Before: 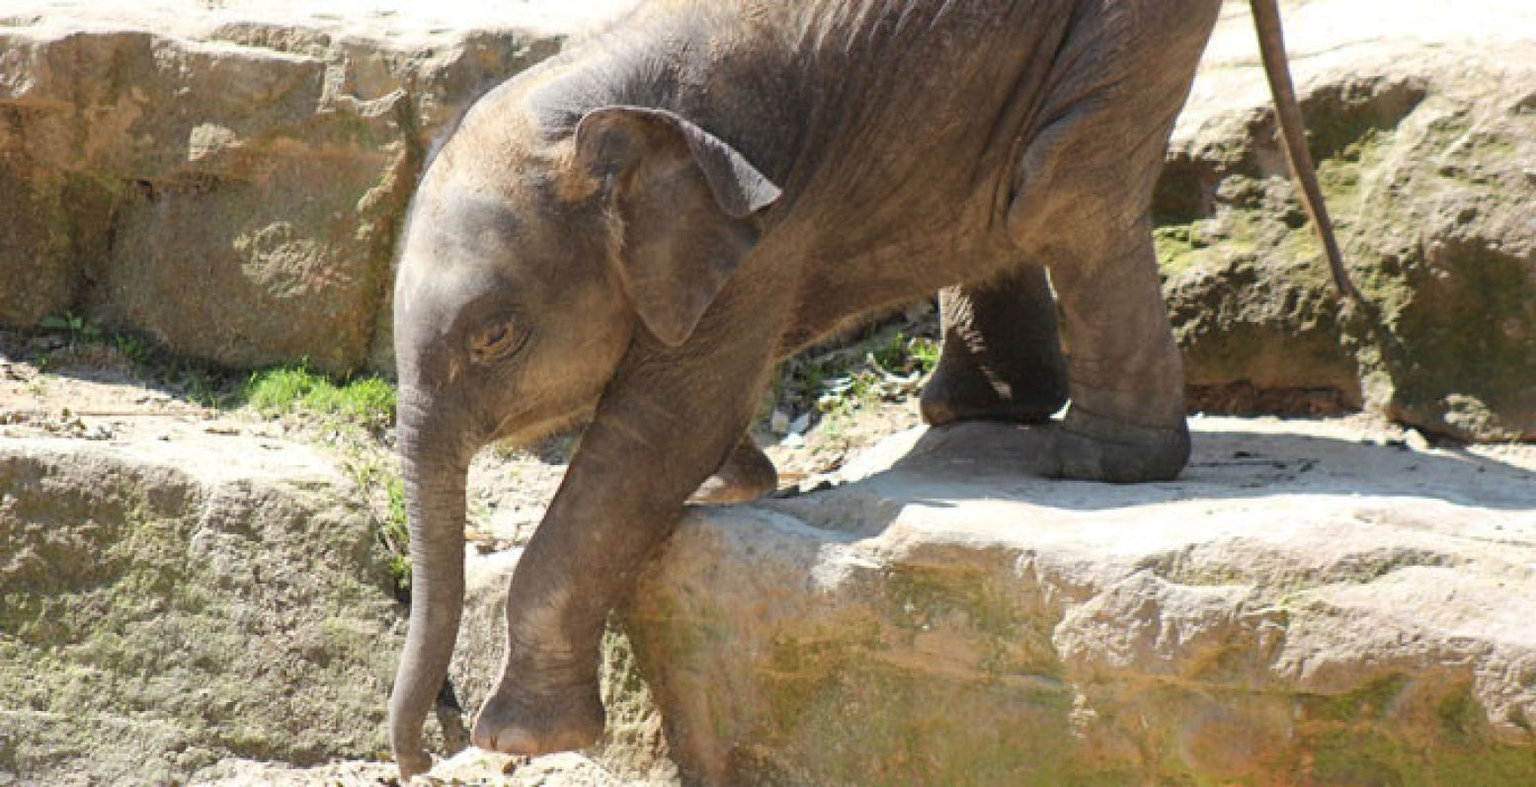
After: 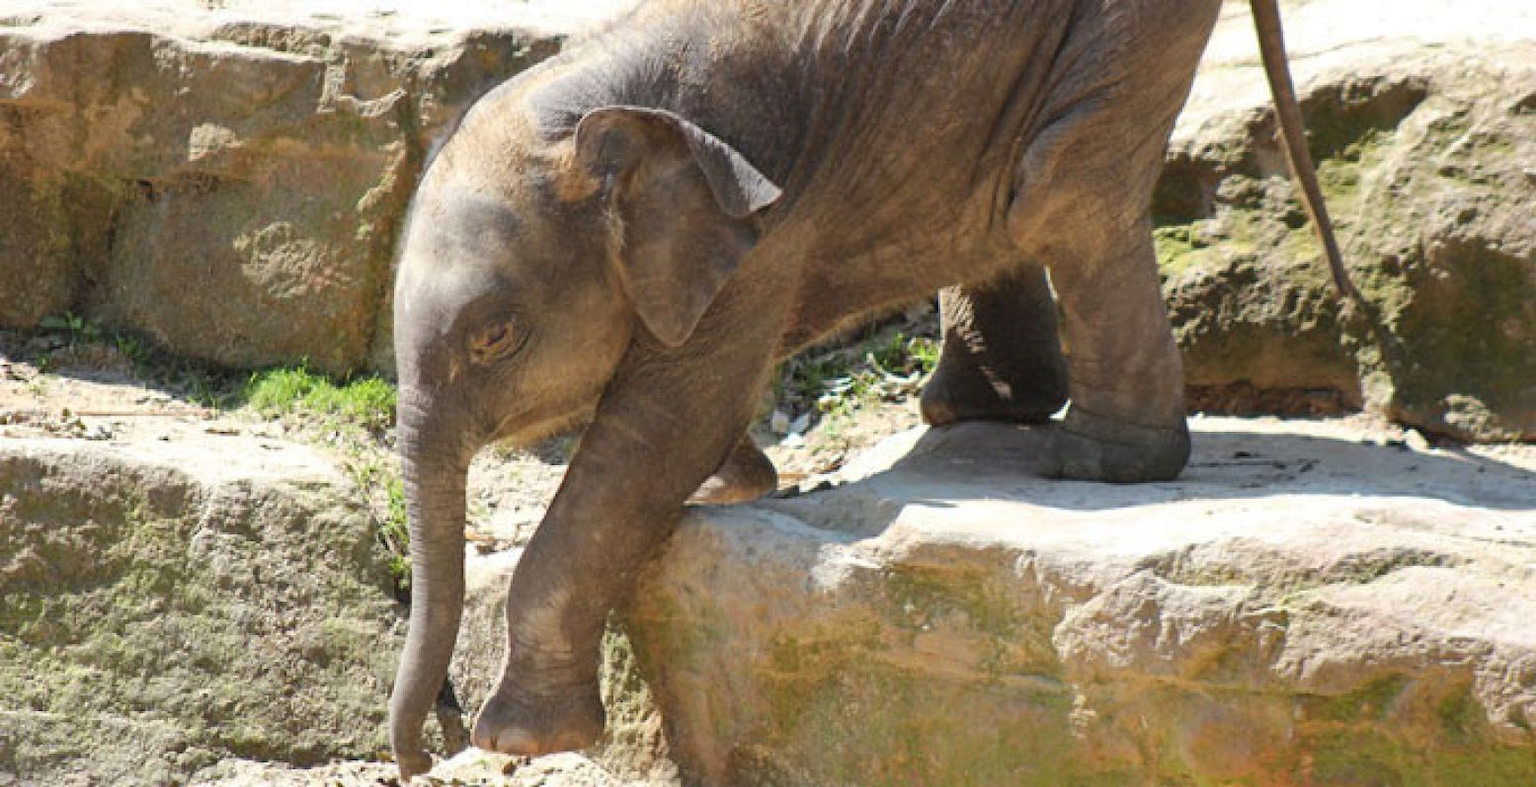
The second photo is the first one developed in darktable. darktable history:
color zones: curves: ch1 [(0, 0.523) (0.143, 0.545) (0.286, 0.52) (0.429, 0.506) (0.571, 0.503) (0.714, 0.503) (0.857, 0.508) (1, 0.523)]
shadows and highlights: low approximation 0.01, soften with gaussian
